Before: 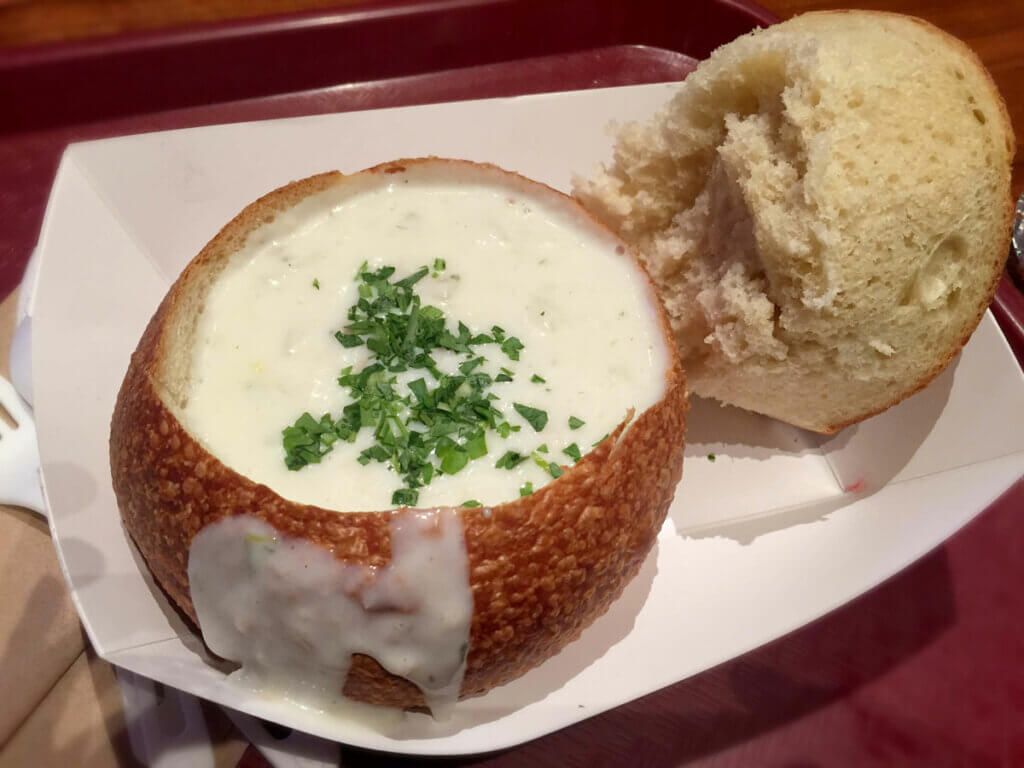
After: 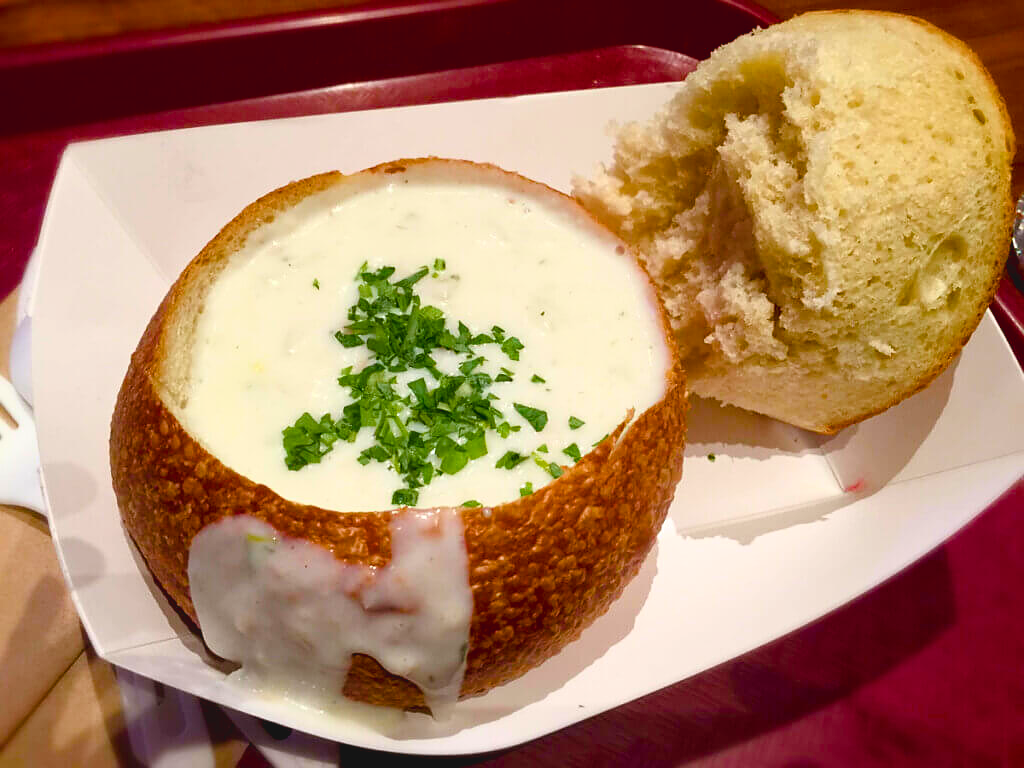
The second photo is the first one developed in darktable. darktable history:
tone curve: curves: ch0 [(0, 0) (0.003, 0.003) (0.011, 0.012) (0.025, 0.027) (0.044, 0.048) (0.069, 0.075) (0.1, 0.108) (0.136, 0.147) (0.177, 0.192) (0.224, 0.243) (0.277, 0.3) (0.335, 0.363) (0.399, 0.433) (0.468, 0.508) (0.543, 0.589) (0.623, 0.676) (0.709, 0.769) (0.801, 0.868) (0.898, 0.949) (1, 1)], color space Lab, independent channels, preserve colors none
sharpen: radius 1.038
color balance rgb: global offset › luminance 0.686%, perceptual saturation grading › global saturation 20%, perceptual saturation grading › highlights -25.029%, perceptual saturation grading › shadows 50.198%, global vibrance 42.284%
exposure: black level correction 0.005, exposure 0.005 EV, compensate highlight preservation false
